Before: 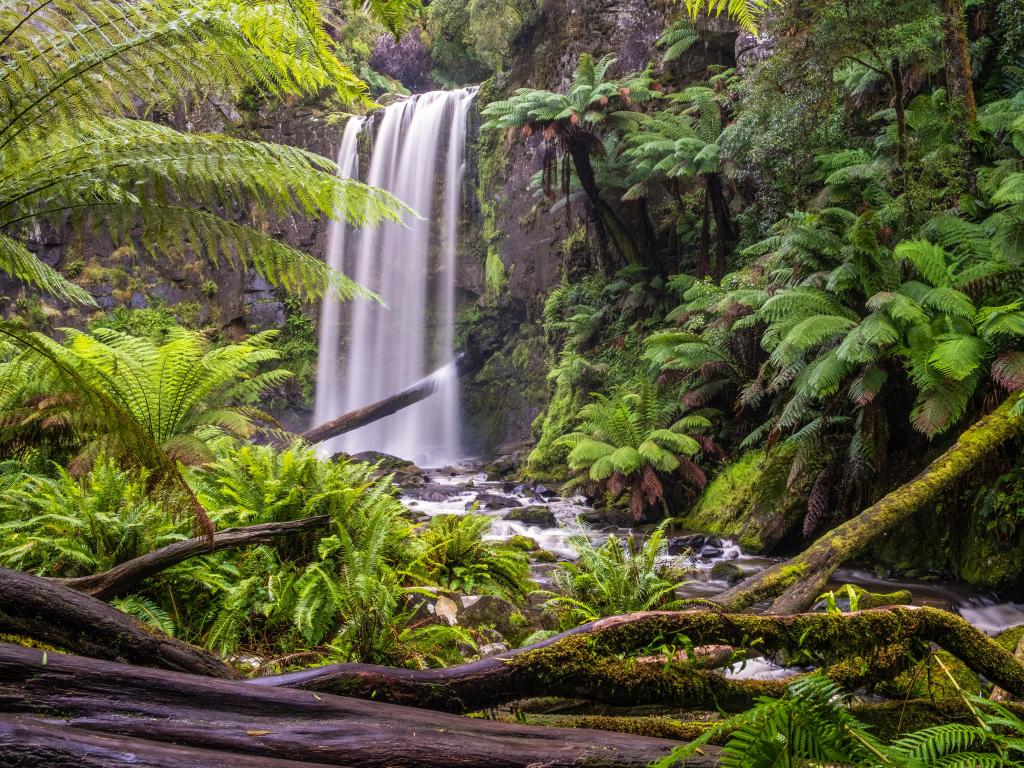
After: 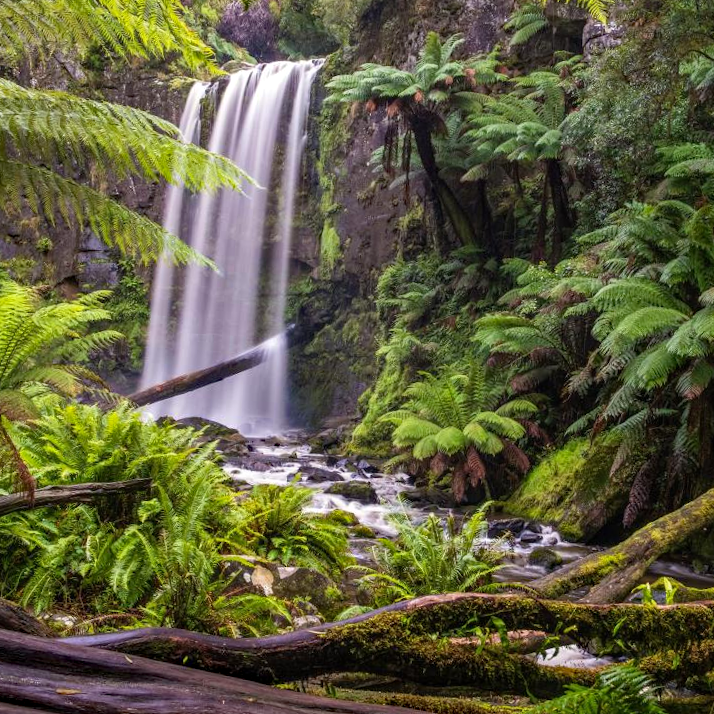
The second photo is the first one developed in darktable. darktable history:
haze removal: strength 0.29, distance 0.25, compatibility mode true, adaptive false
crop and rotate: angle -3.27°, left 14.277%, top 0.028%, right 10.766%, bottom 0.028%
